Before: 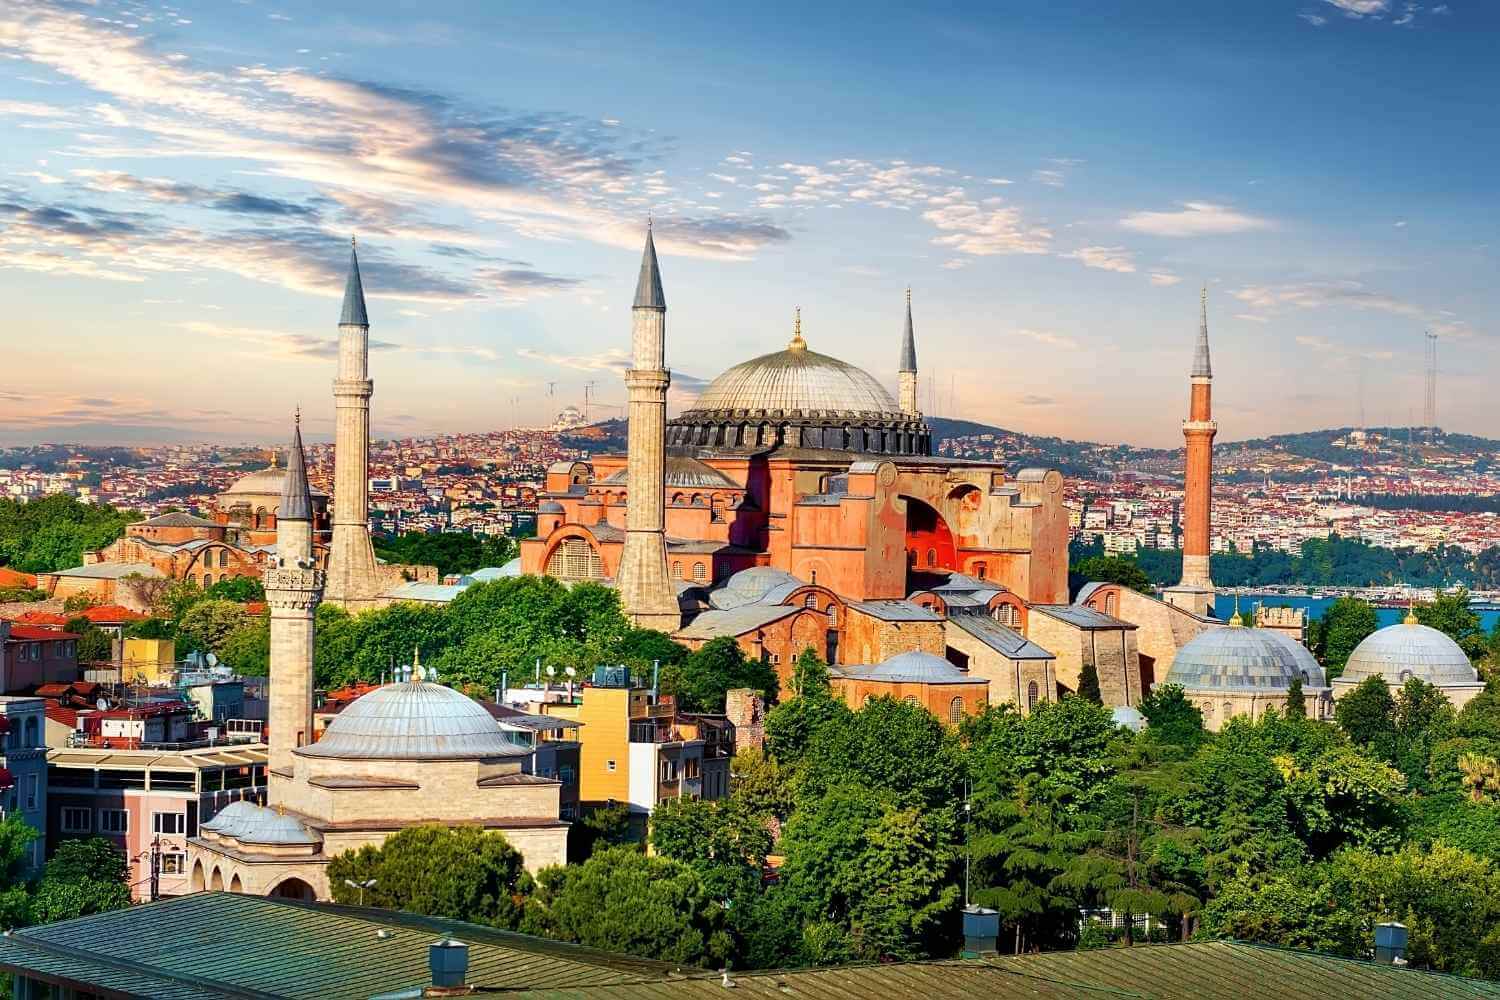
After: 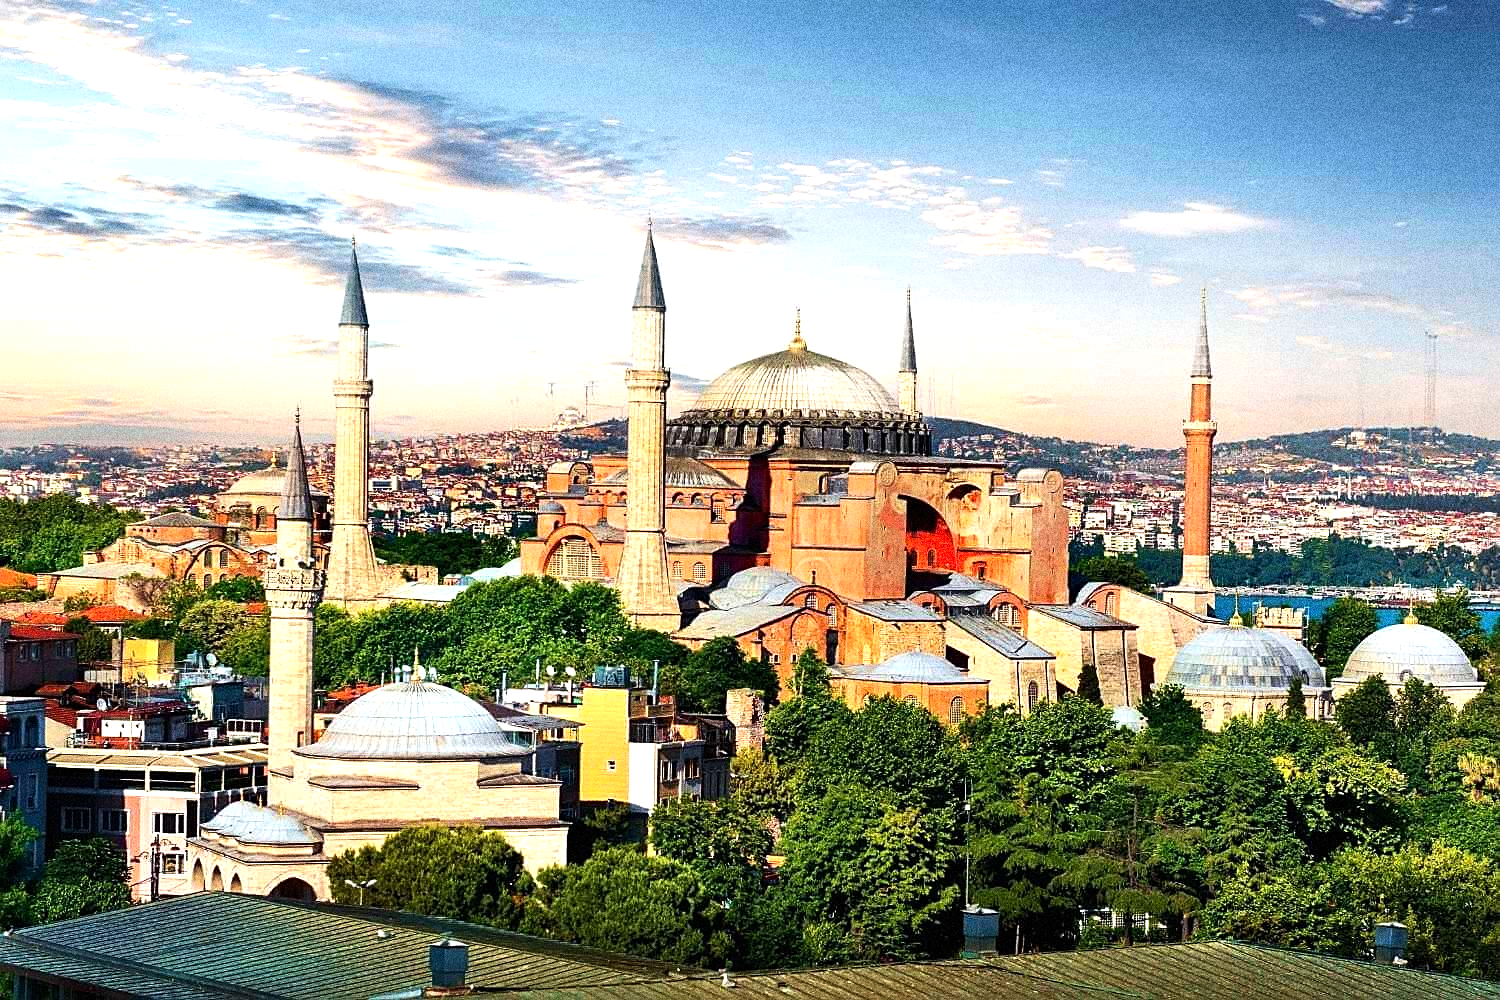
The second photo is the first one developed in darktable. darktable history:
contrast brightness saturation: contrast 0.07
grain: coarseness 14.49 ISO, strength 48.04%, mid-tones bias 35%
sharpen: amount 0.2
tone equalizer: -8 EV -0.75 EV, -7 EV -0.7 EV, -6 EV -0.6 EV, -5 EV -0.4 EV, -3 EV 0.4 EV, -2 EV 0.6 EV, -1 EV 0.7 EV, +0 EV 0.75 EV, edges refinement/feathering 500, mask exposure compensation -1.57 EV, preserve details no
